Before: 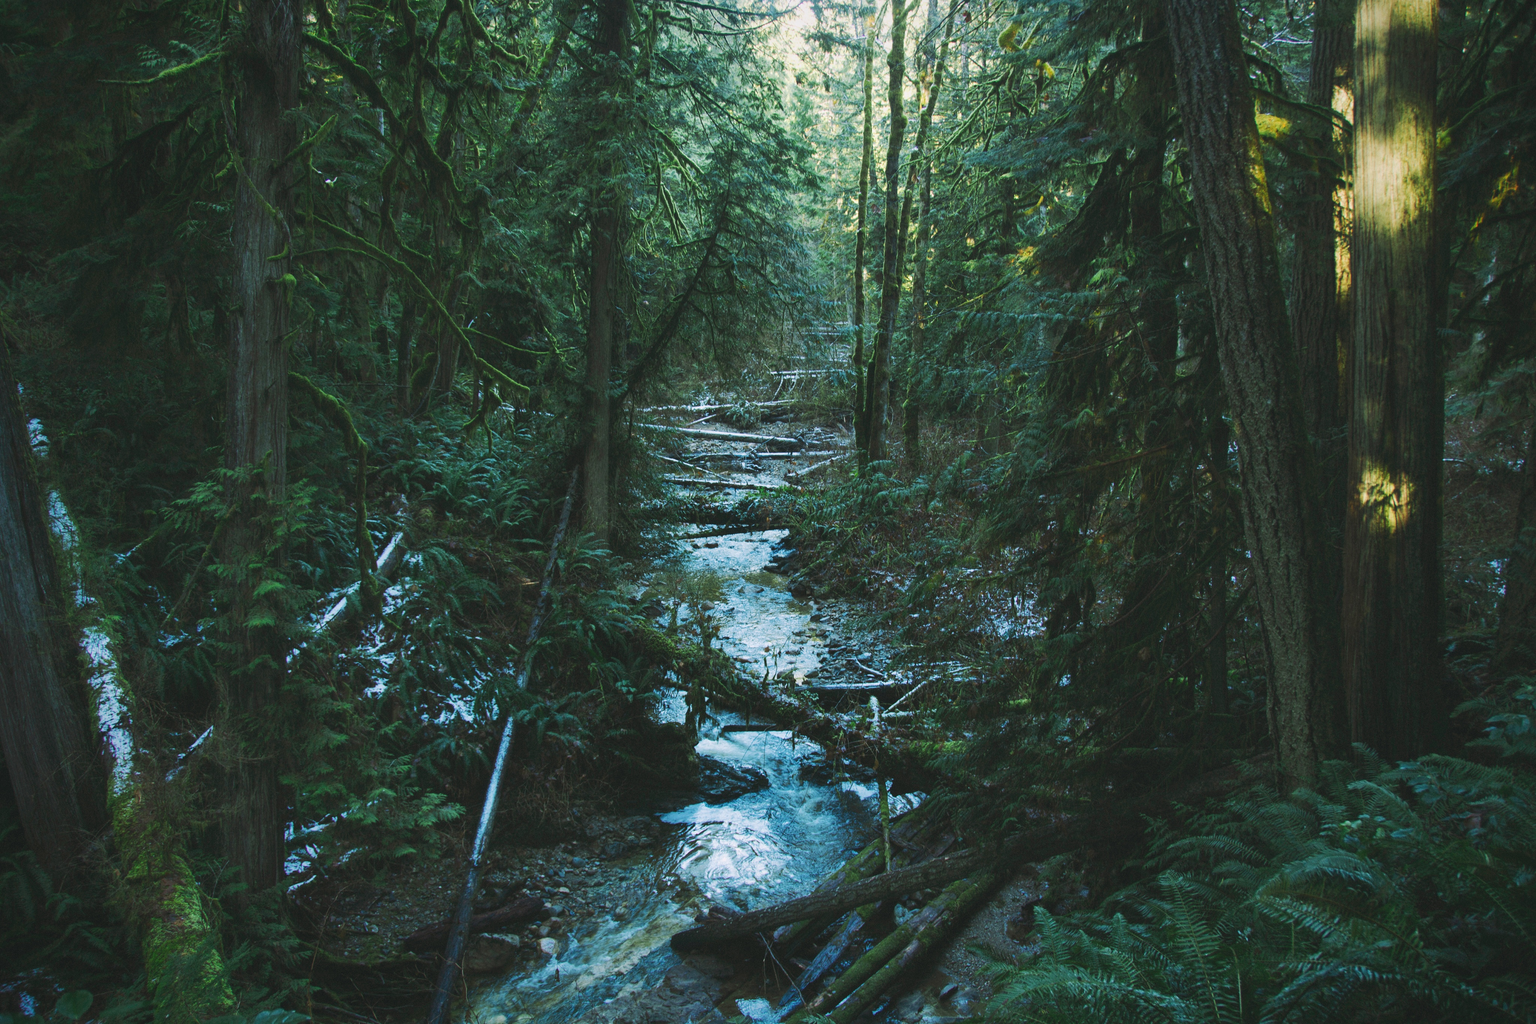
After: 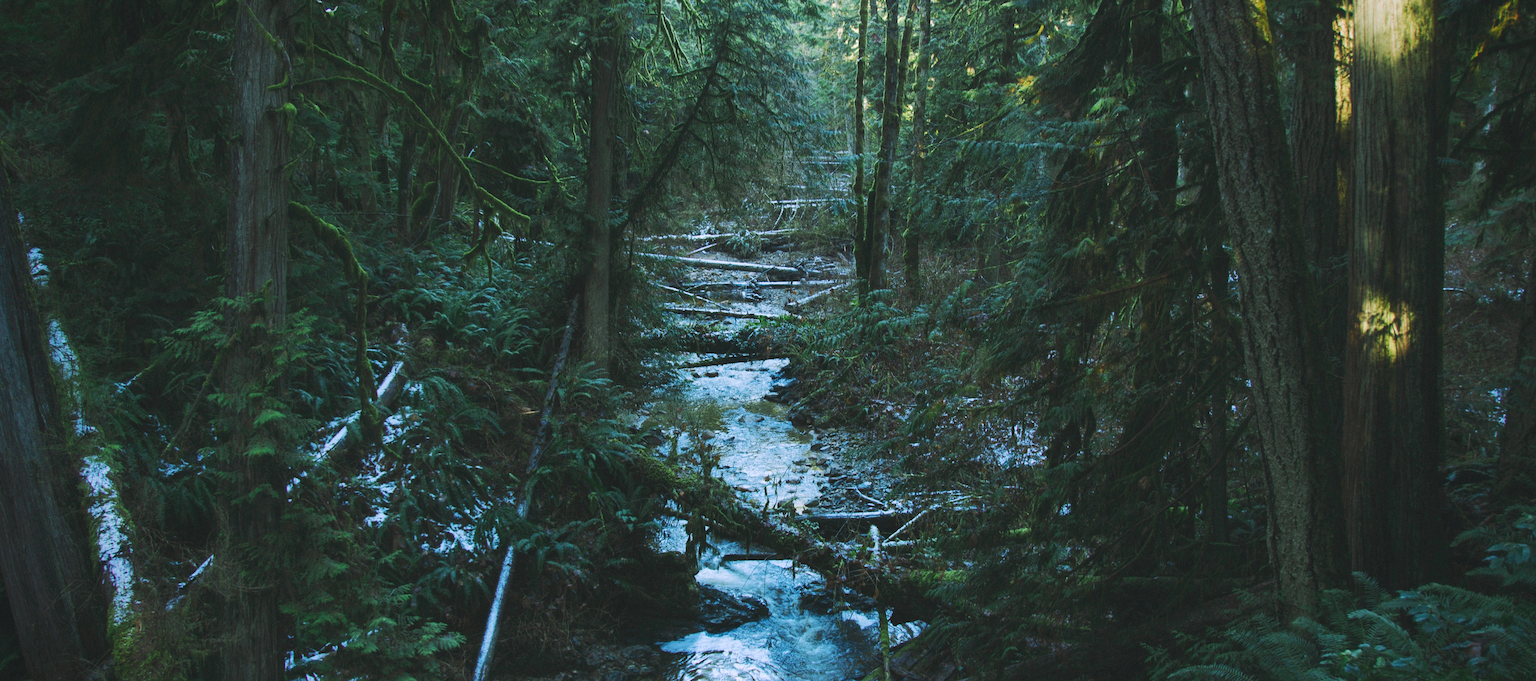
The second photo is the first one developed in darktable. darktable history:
white balance: red 0.984, blue 1.059
crop: top 16.727%, bottom 16.727%
